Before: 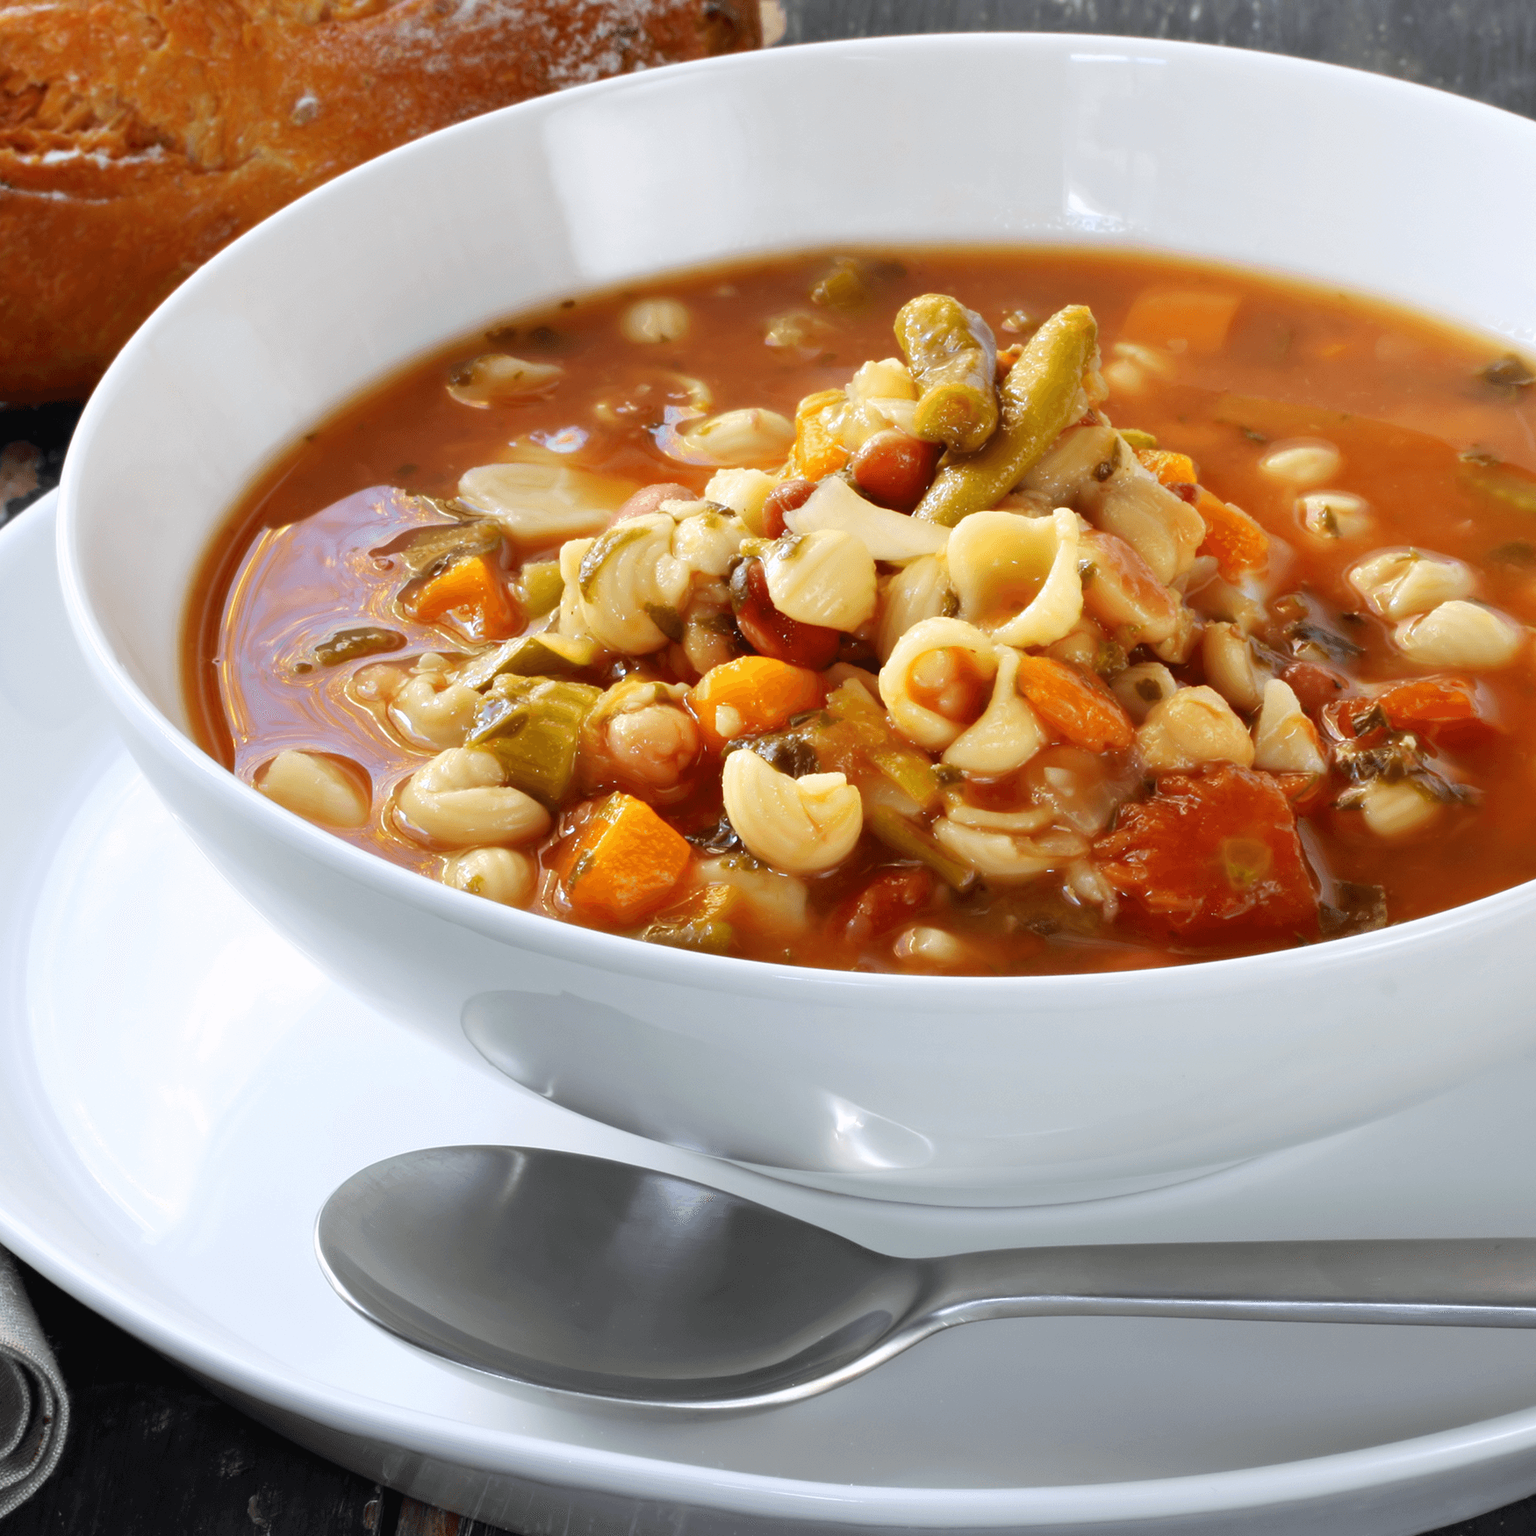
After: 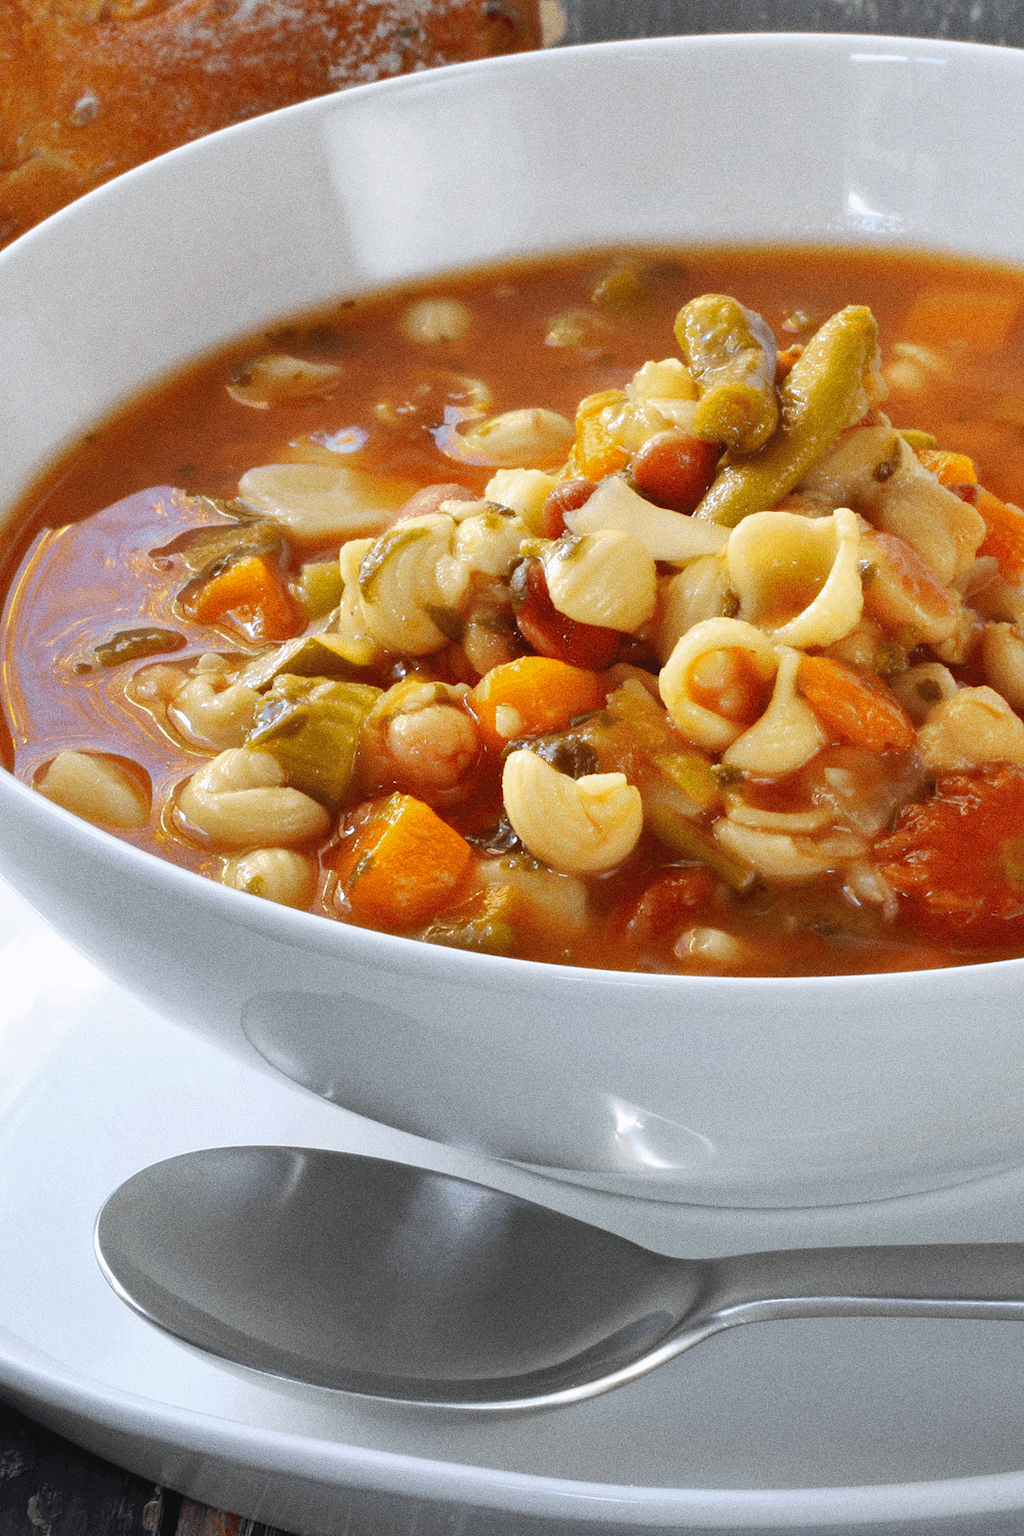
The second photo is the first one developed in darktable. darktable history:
crop and rotate: left 14.436%, right 18.898%
grain: coarseness 0.09 ISO, strength 40%
shadows and highlights: on, module defaults
